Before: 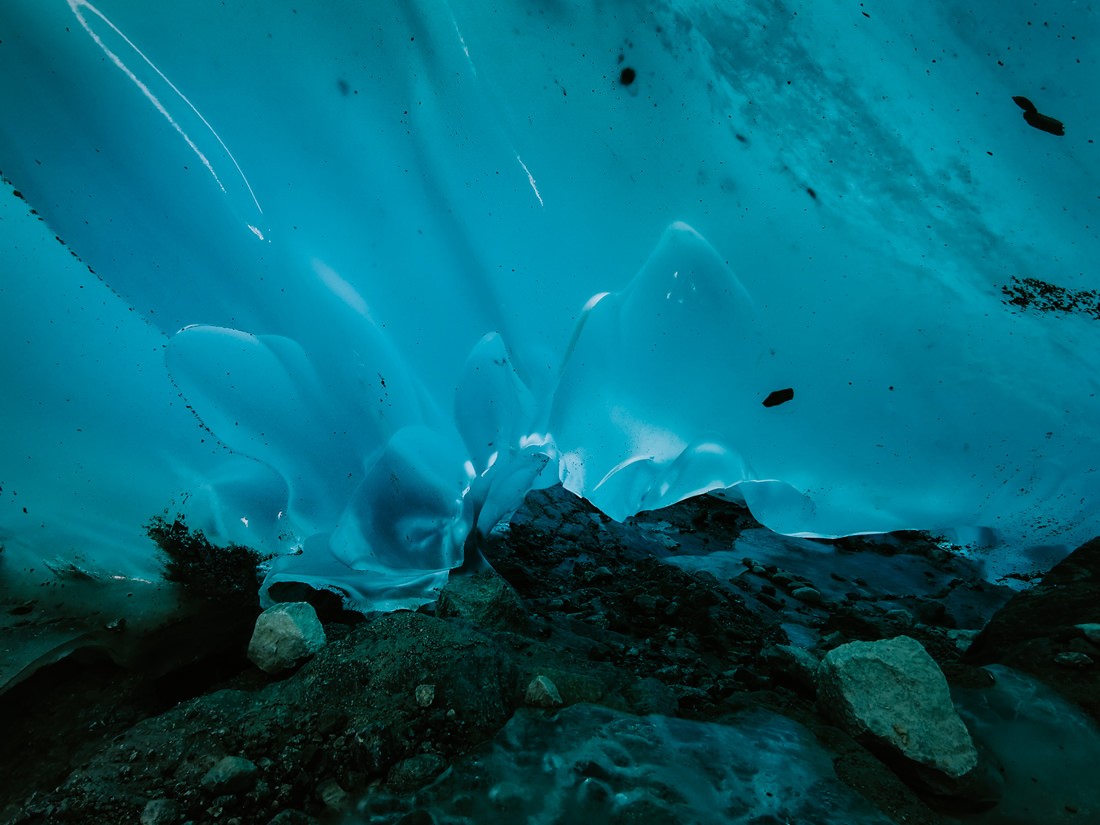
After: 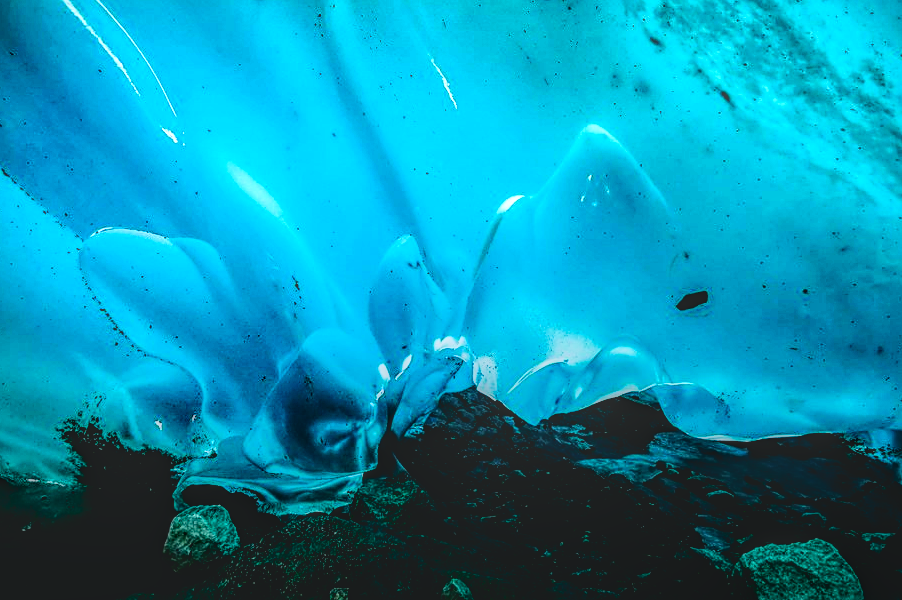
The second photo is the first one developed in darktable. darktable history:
tone curve: curves: ch0 [(0, 0.023) (0.087, 0.065) (0.184, 0.168) (0.45, 0.54) (0.57, 0.683) (0.722, 0.825) (0.877, 0.948) (1, 1)]; ch1 [(0, 0) (0.388, 0.369) (0.44, 0.45) (0.495, 0.491) (0.534, 0.528) (0.657, 0.655) (1, 1)]; ch2 [(0, 0) (0.353, 0.317) (0.408, 0.427) (0.5, 0.497) (0.534, 0.544) (0.576, 0.605) (0.625, 0.631) (1, 1)], color space Lab, independent channels, preserve colors none
contrast brightness saturation: contrast 0.4, brightness 0.05, saturation 0.25
exposure: exposure 0.217 EV, compensate highlight preservation false
filmic rgb: black relative exposure -5 EV, hardness 2.88, contrast 1.1, highlights saturation mix -20%
local contrast: highlights 20%, shadows 30%, detail 200%, midtone range 0.2
crop: left 7.856%, top 11.836%, right 10.12%, bottom 15.387%
sharpen: on, module defaults
